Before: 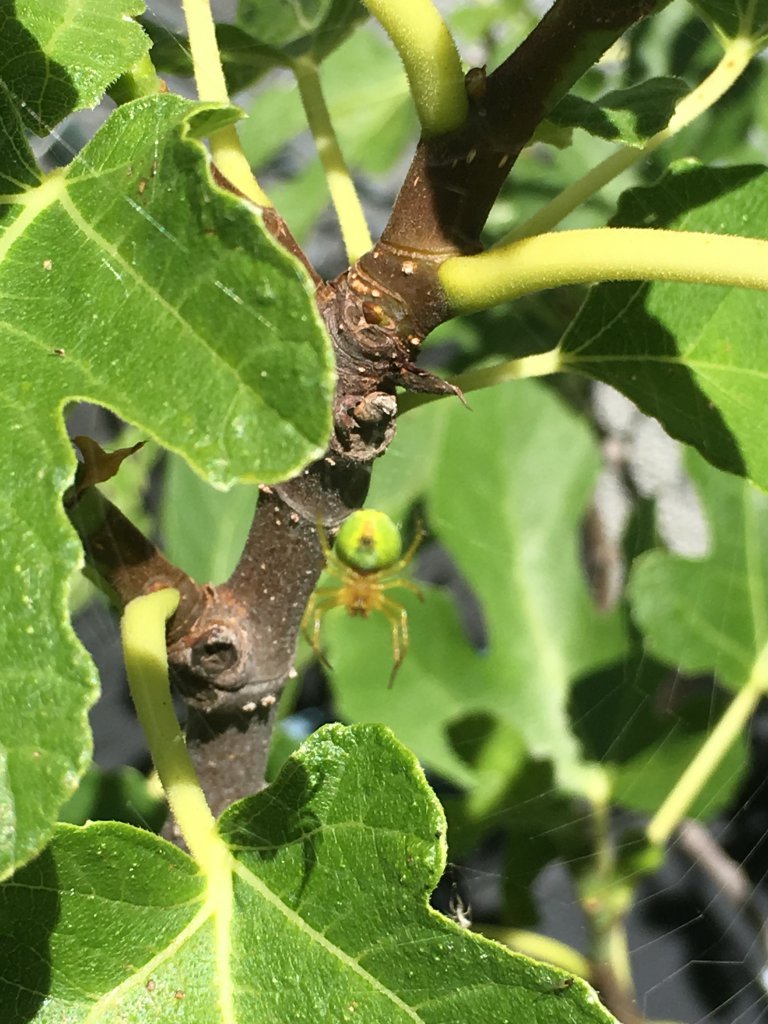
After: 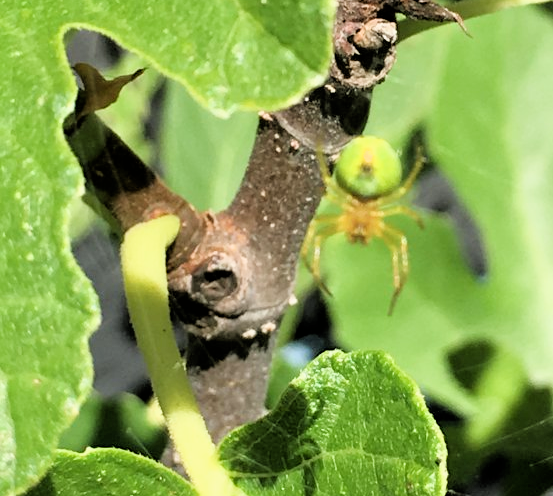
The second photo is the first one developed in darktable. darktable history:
filmic rgb: black relative exposure -3.86 EV, white relative exposure 3.48 EV, hardness 2.63, contrast 1.103
exposure: exposure 0.6 EV, compensate highlight preservation false
crop: top 36.498%, right 27.964%, bottom 14.995%
tone equalizer: on, module defaults
